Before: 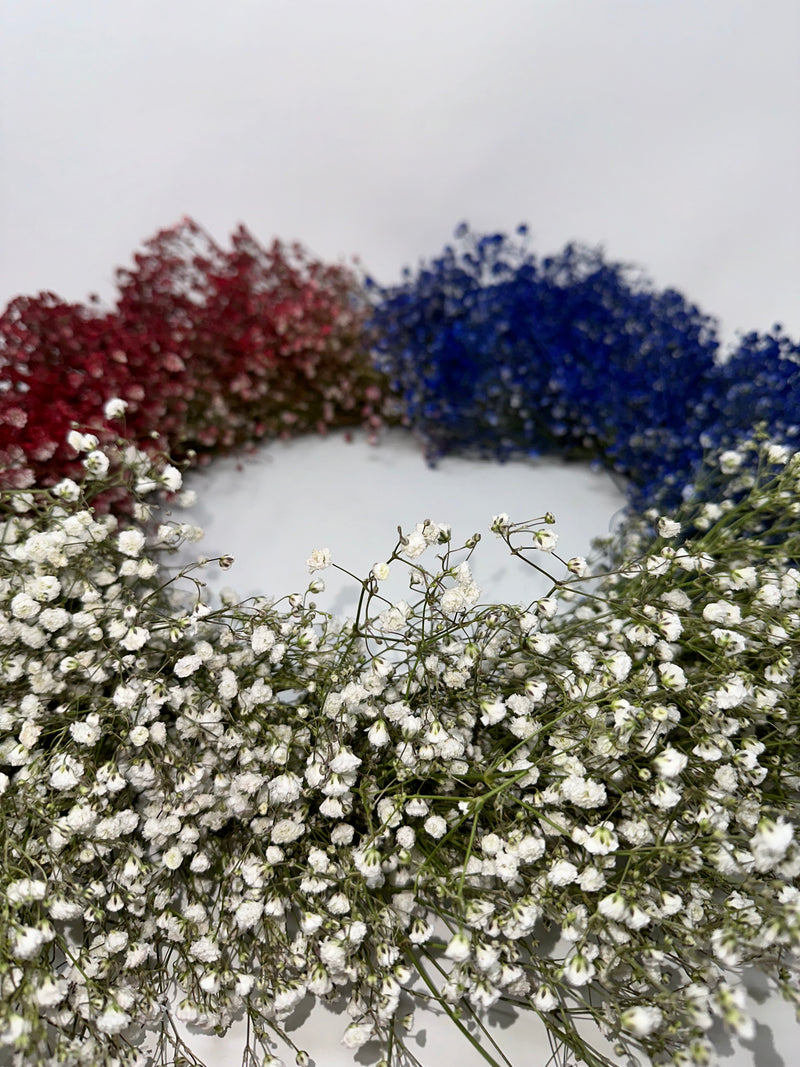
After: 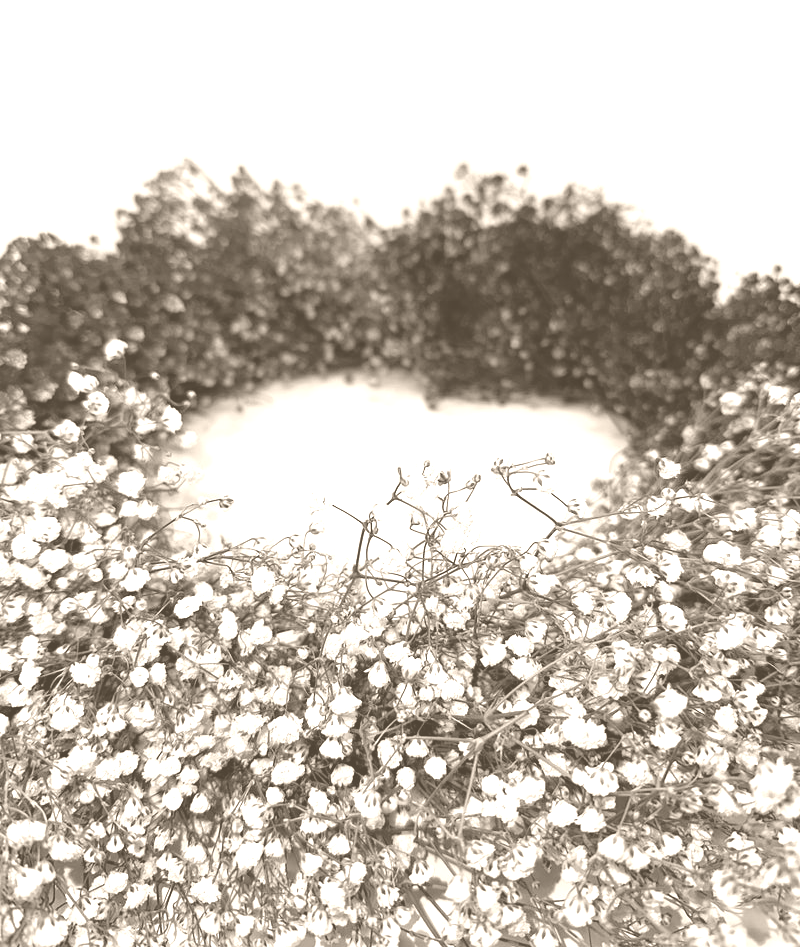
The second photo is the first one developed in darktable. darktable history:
colorize: hue 34.49°, saturation 35.33%, source mix 100%, version 1
white balance: red 0.982, blue 1.018
crop and rotate: top 5.609%, bottom 5.609%
